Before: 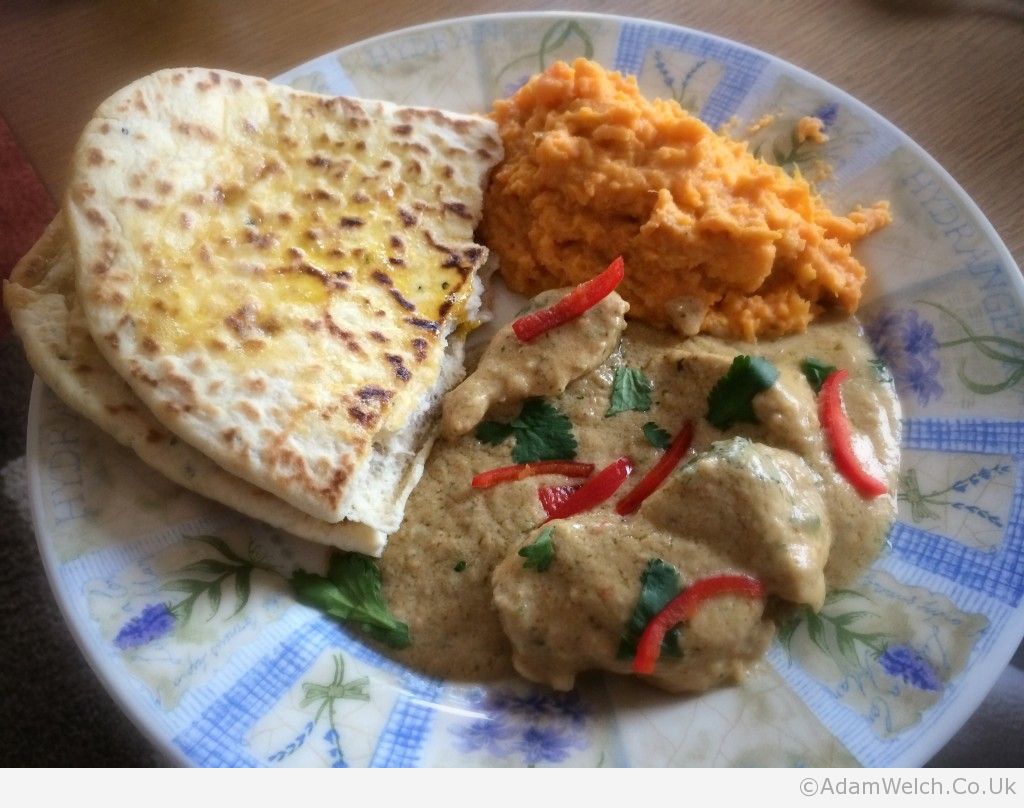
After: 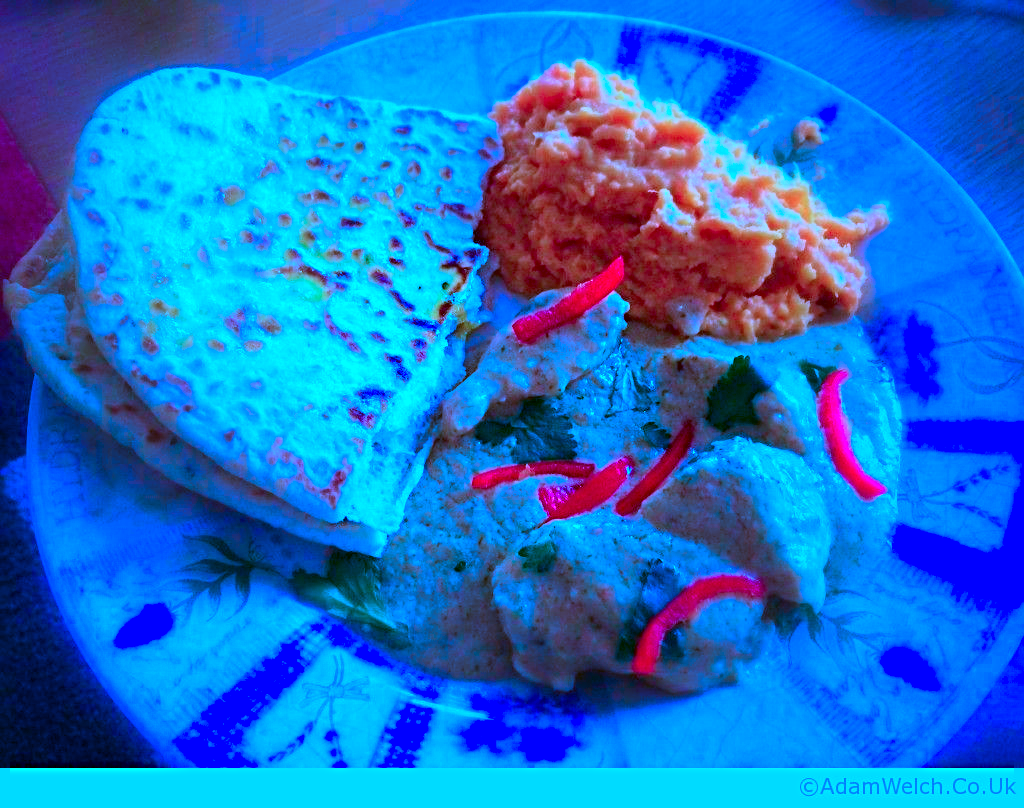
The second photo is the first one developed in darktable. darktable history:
sharpen: radius 4
color correction: saturation 2.15
color calibration: output R [0.948, 0.091, -0.04, 0], output G [-0.3, 1.384, -0.085, 0], output B [-0.108, 0.061, 1.08, 0], illuminant as shot in camera, x 0.484, y 0.43, temperature 2405.29 K
